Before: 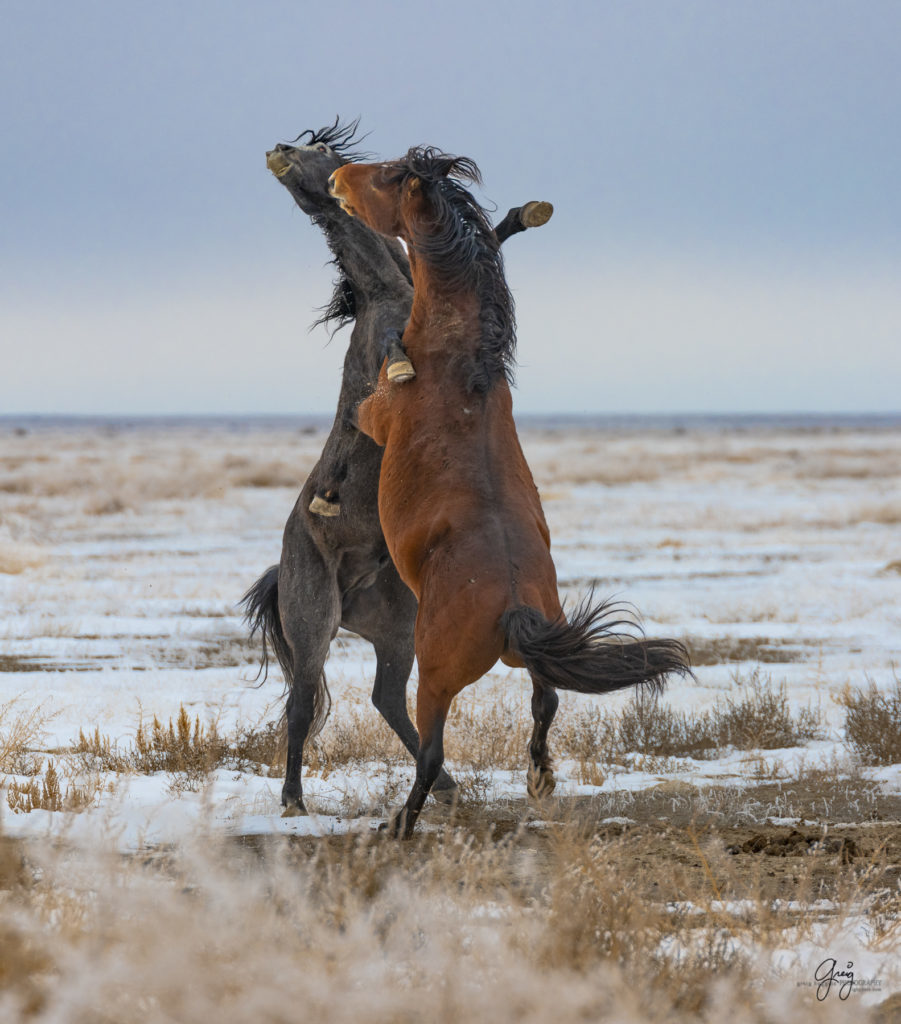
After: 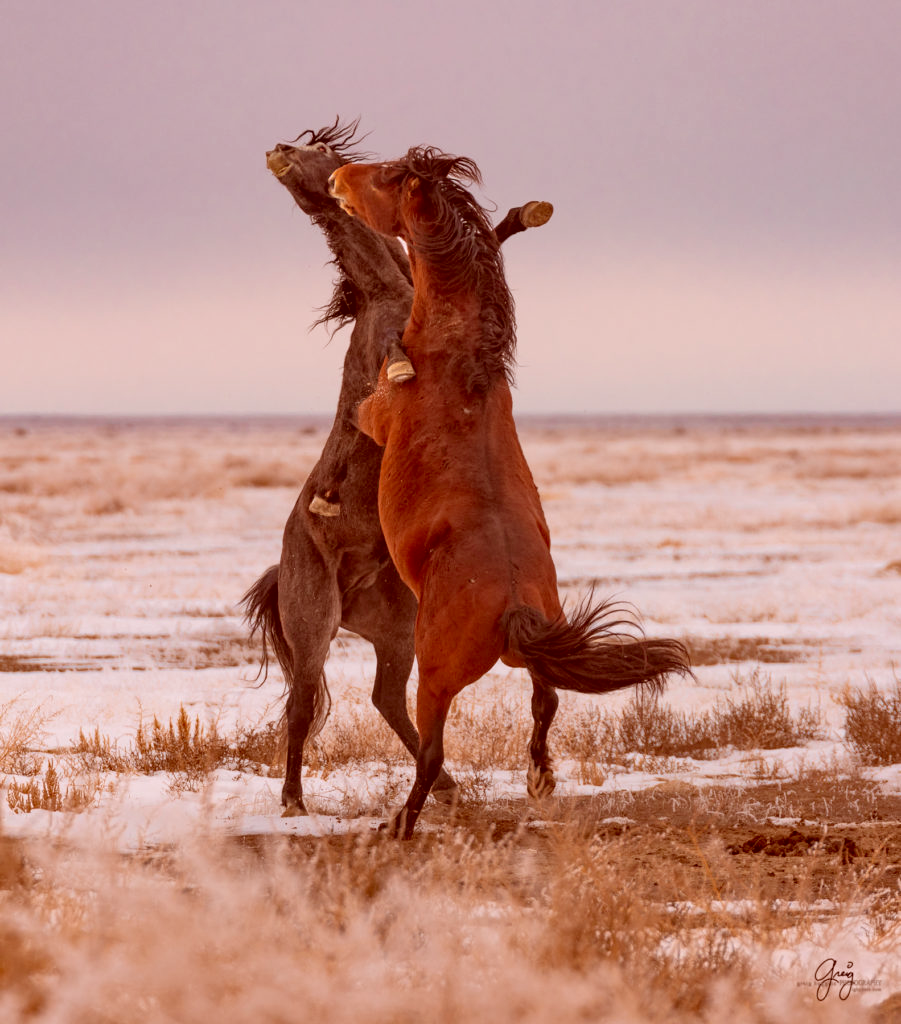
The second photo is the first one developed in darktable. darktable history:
color correction: highlights a* 9.03, highlights b* 8.71, shadows a* 40, shadows b* 40, saturation 0.8
white balance: red 1.009, blue 1.027
